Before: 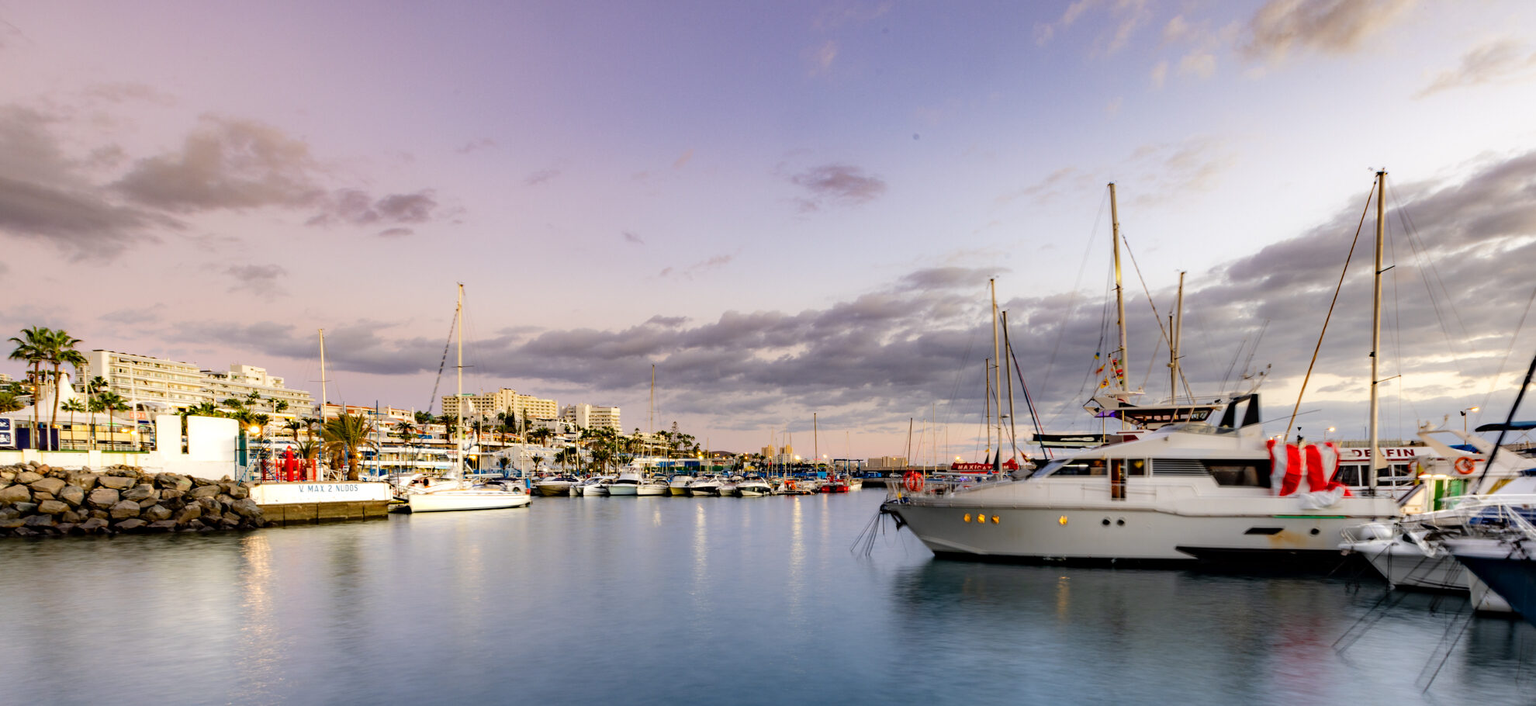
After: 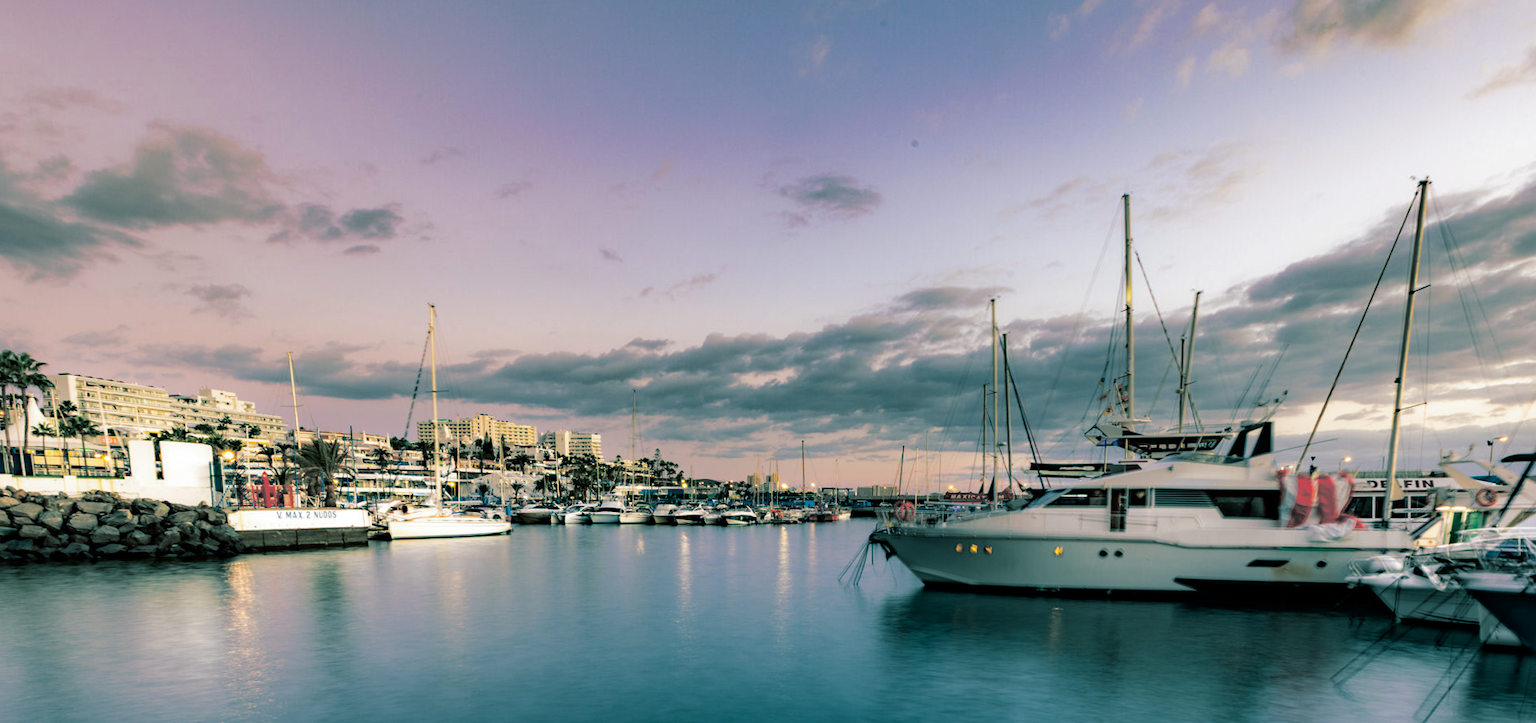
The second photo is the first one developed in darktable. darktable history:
rotate and perspective: rotation 0.074°, lens shift (vertical) 0.096, lens shift (horizontal) -0.041, crop left 0.043, crop right 0.952, crop top 0.024, crop bottom 0.979
contrast brightness saturation: contrast 0.07, brightness -0.13, saturation 0.06
split-toning: shadows › hue 183.6°, shadows › saturation 0.52, highlights › hue 0°, highlights › saturation 0
